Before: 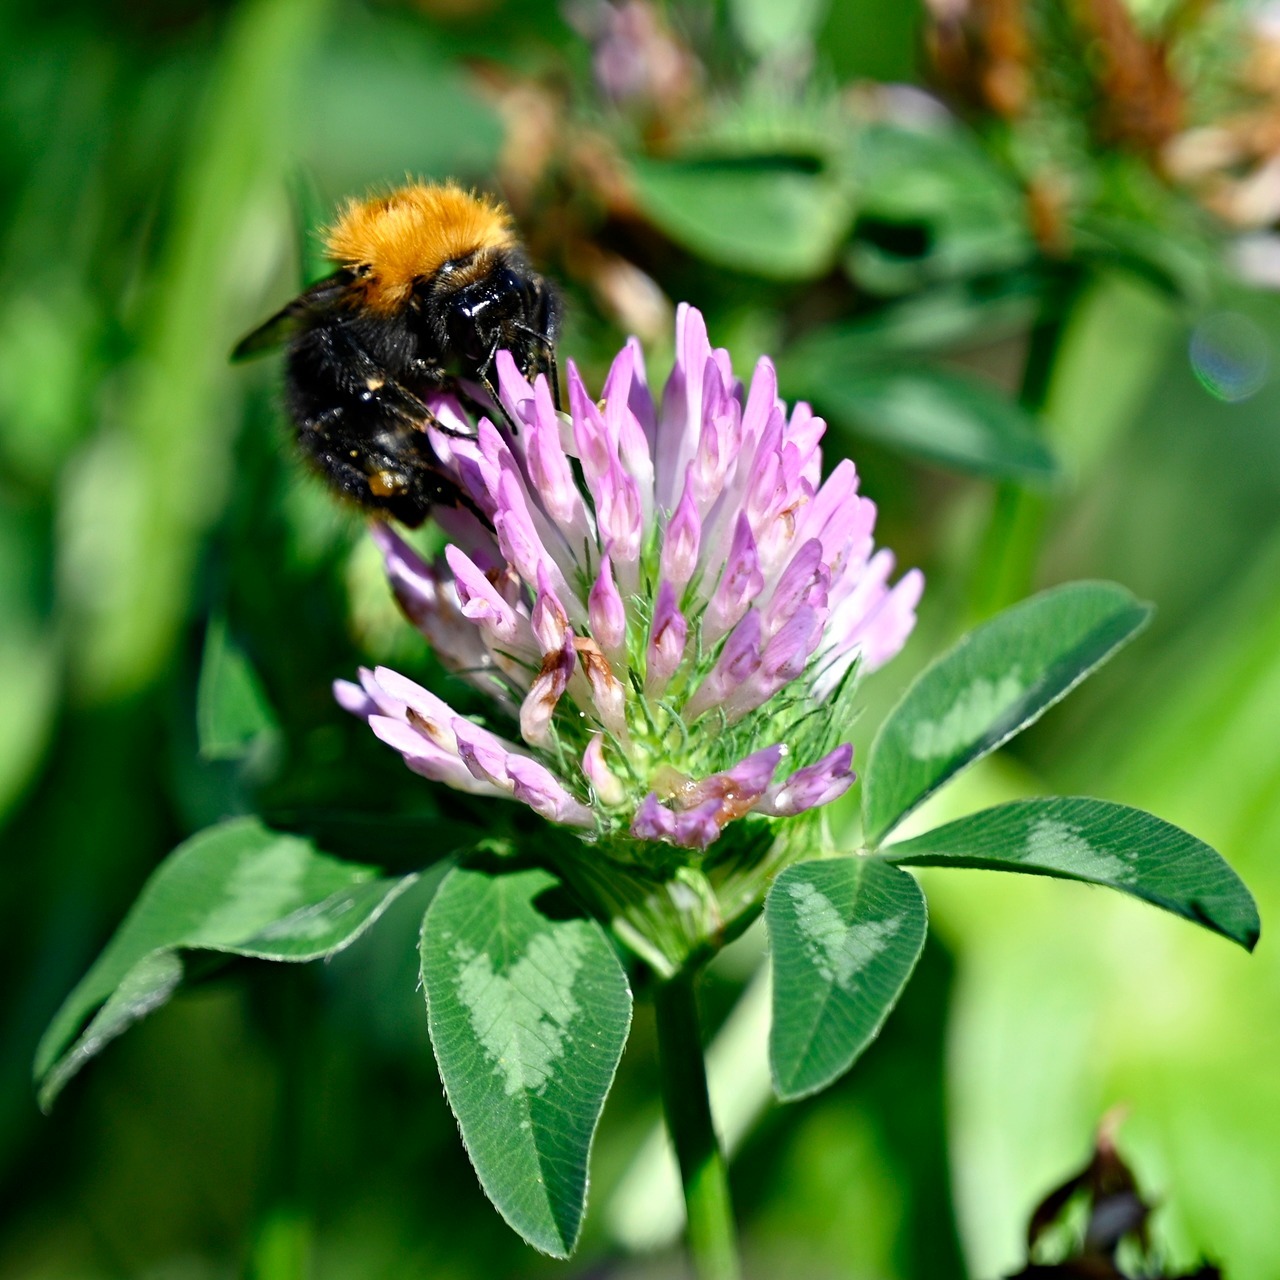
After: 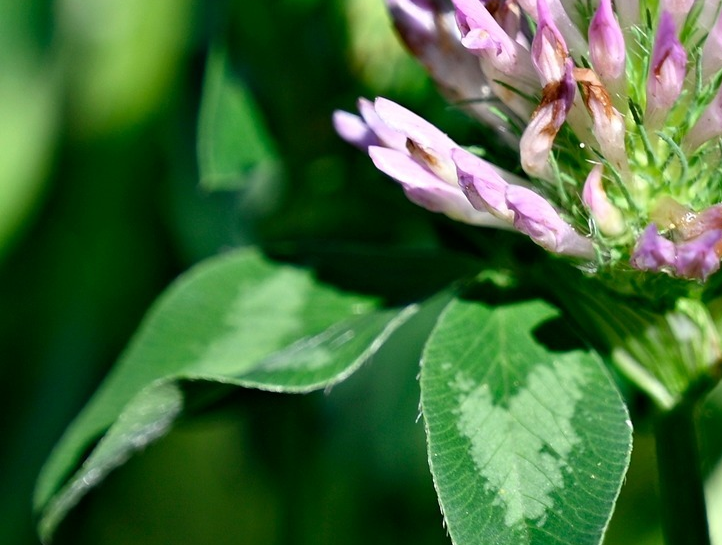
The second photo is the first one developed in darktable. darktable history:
crop: top 44.483%, right 43.593%, bottom 12.892%
exposure: compensate highlight preservation false
